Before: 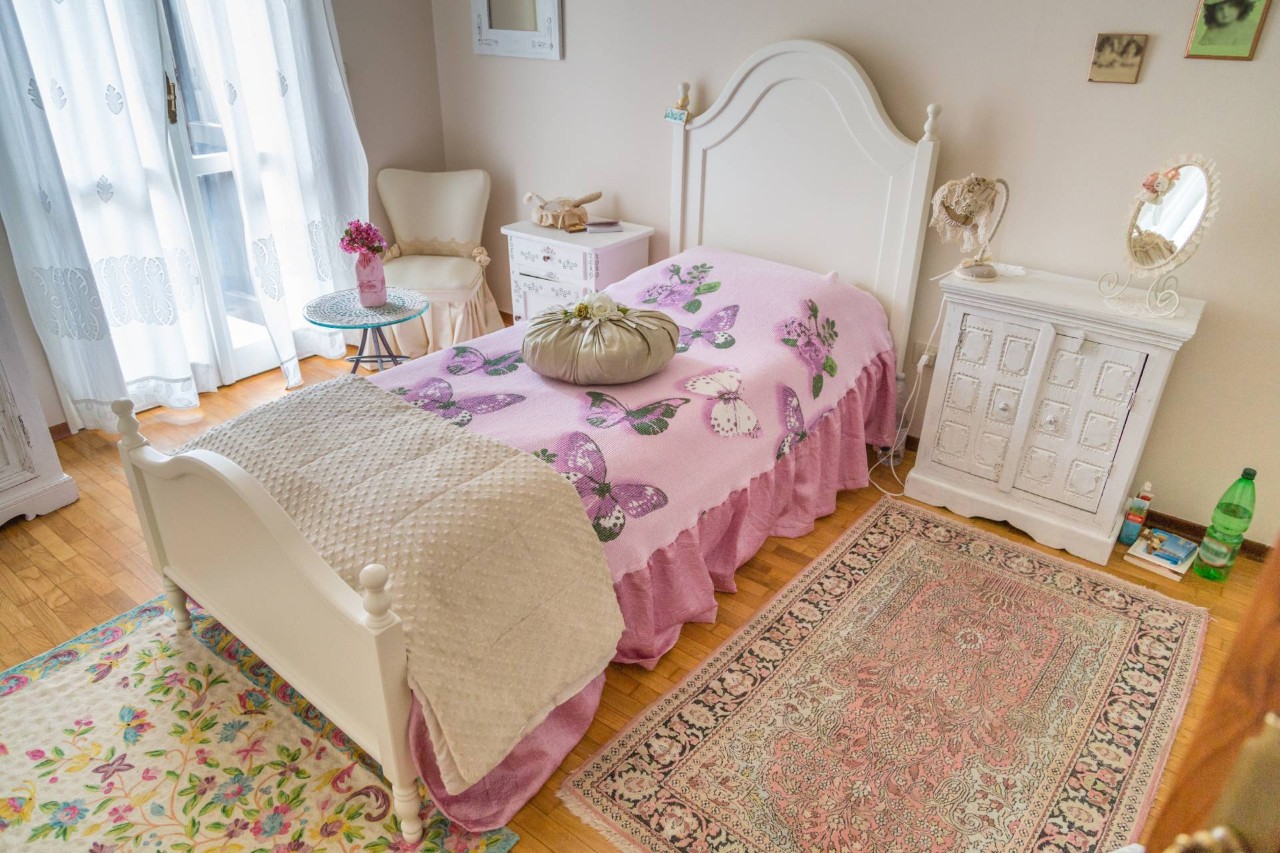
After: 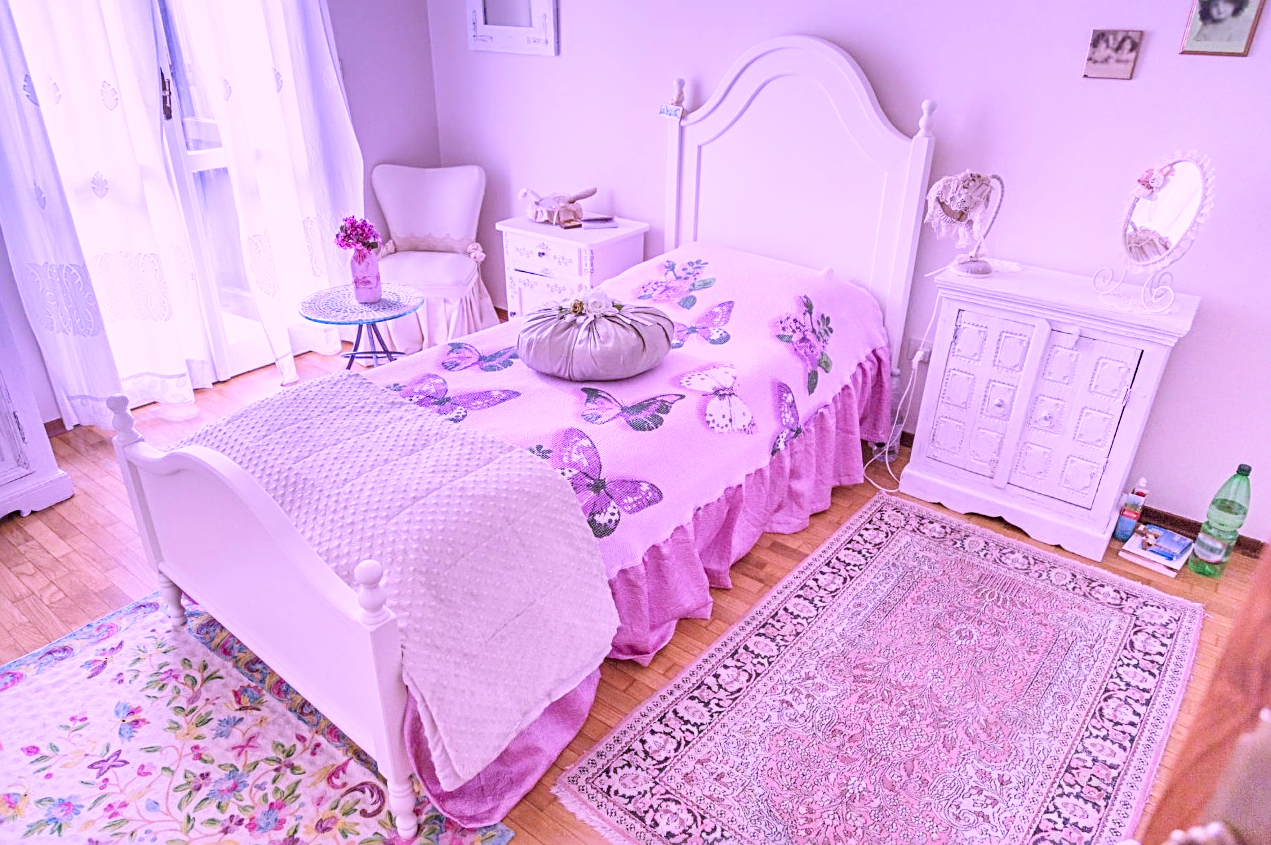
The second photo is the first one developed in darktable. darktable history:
sharpen: radius 3.119
color calibration: illuminant custom, x 0.379, y 0.481, temperature 4443.07 K
crop: left 0.434%, top 0.485%, right 0.244%, bottom 0.386%
base curve: curves: ch0 [(0, 0) (0.204, 0.334) (0.55, 0.733) (1, 1)], preserve colors none
